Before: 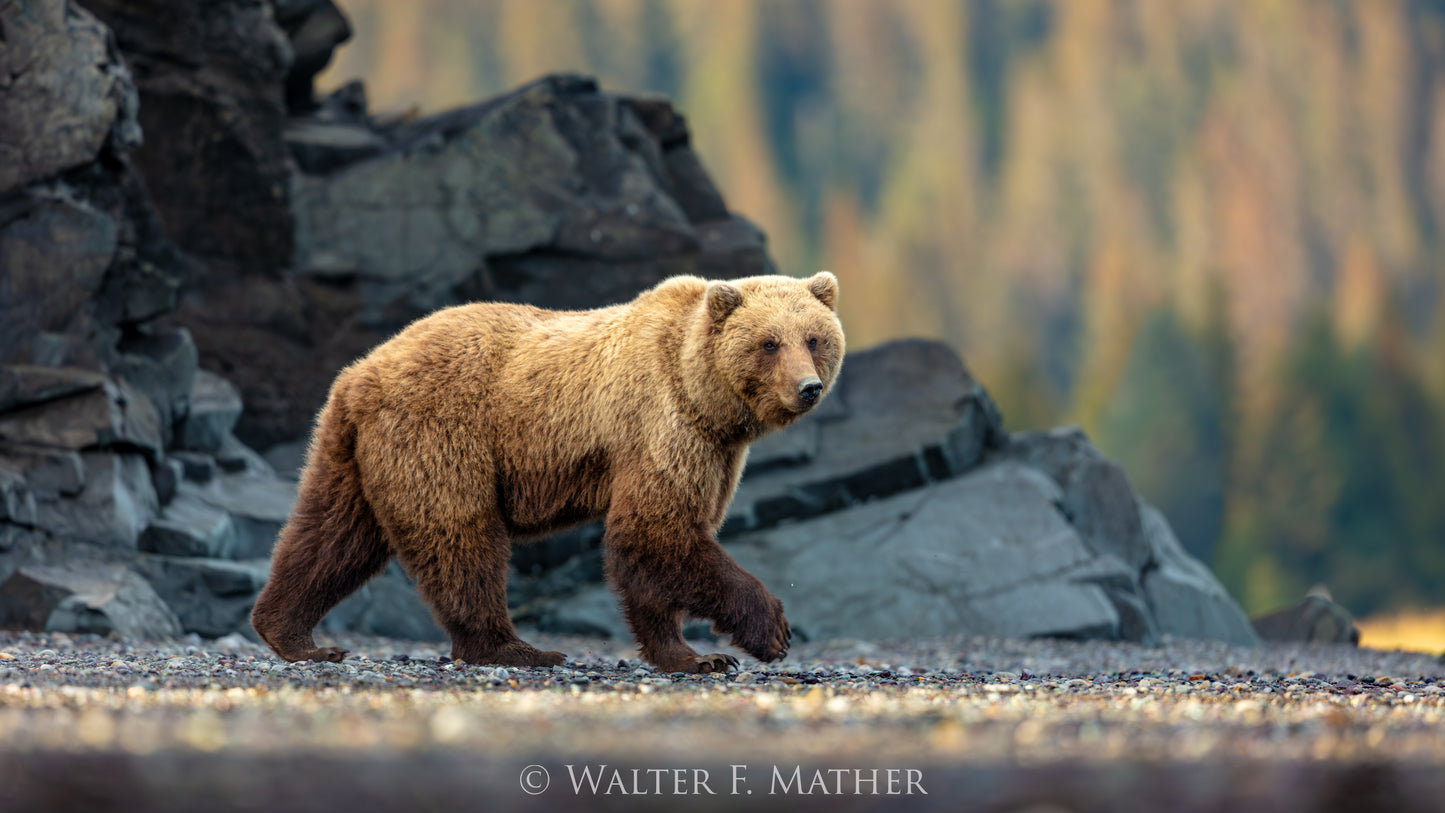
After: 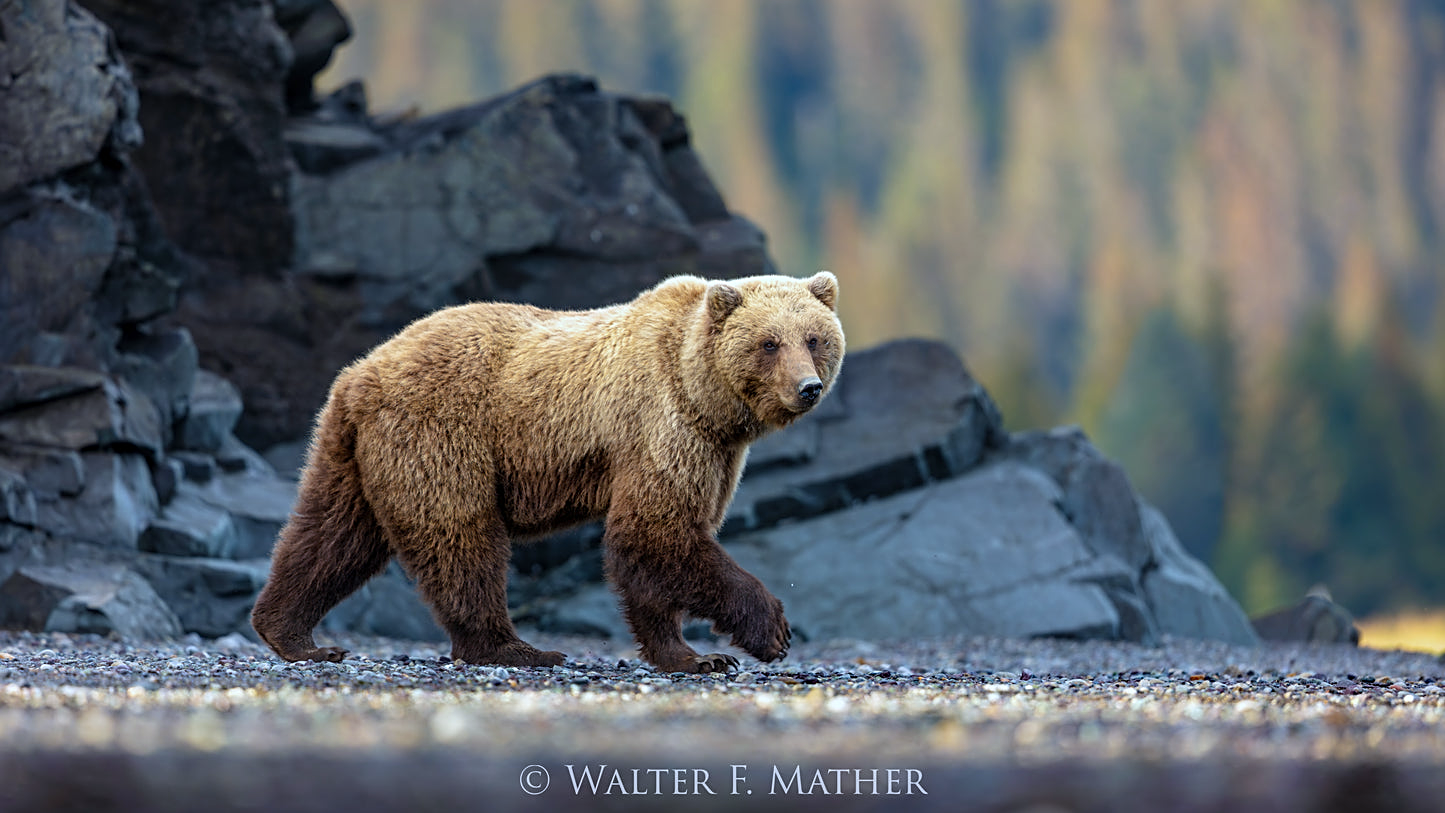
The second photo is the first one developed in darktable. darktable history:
sharpen: on, module defaults
white balance: red 0.926, green 1.003, blue 1.133
bloom: size 9%, threshold 100%, strength 7%
